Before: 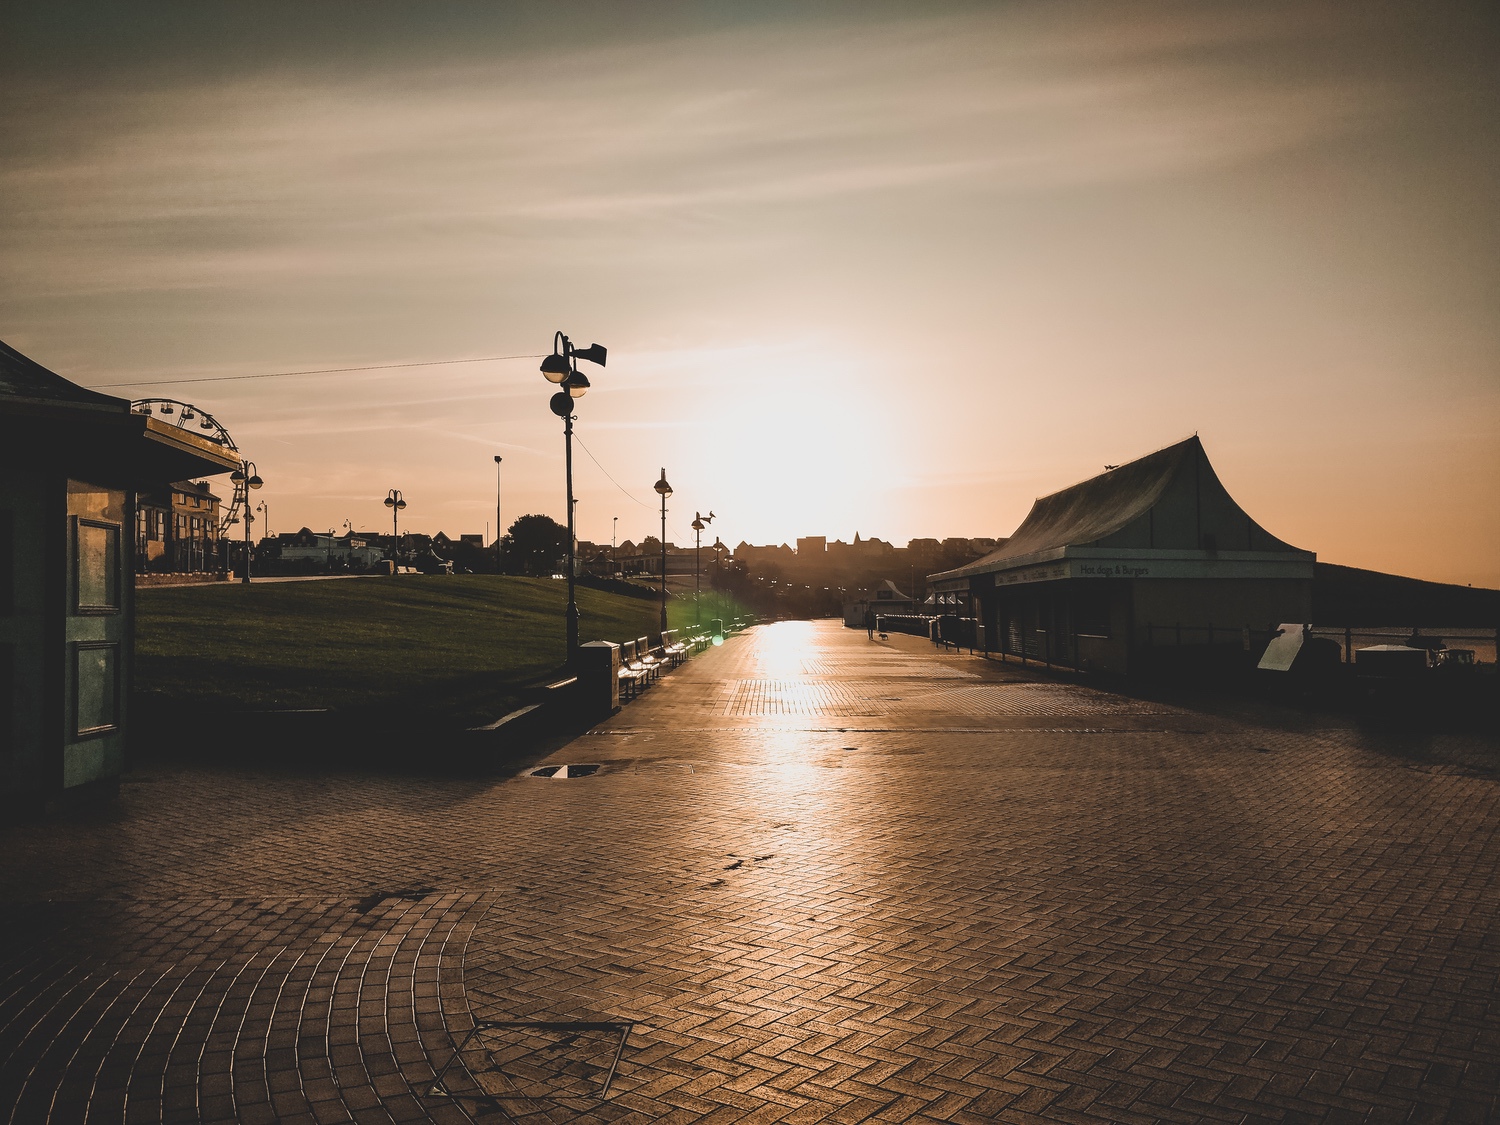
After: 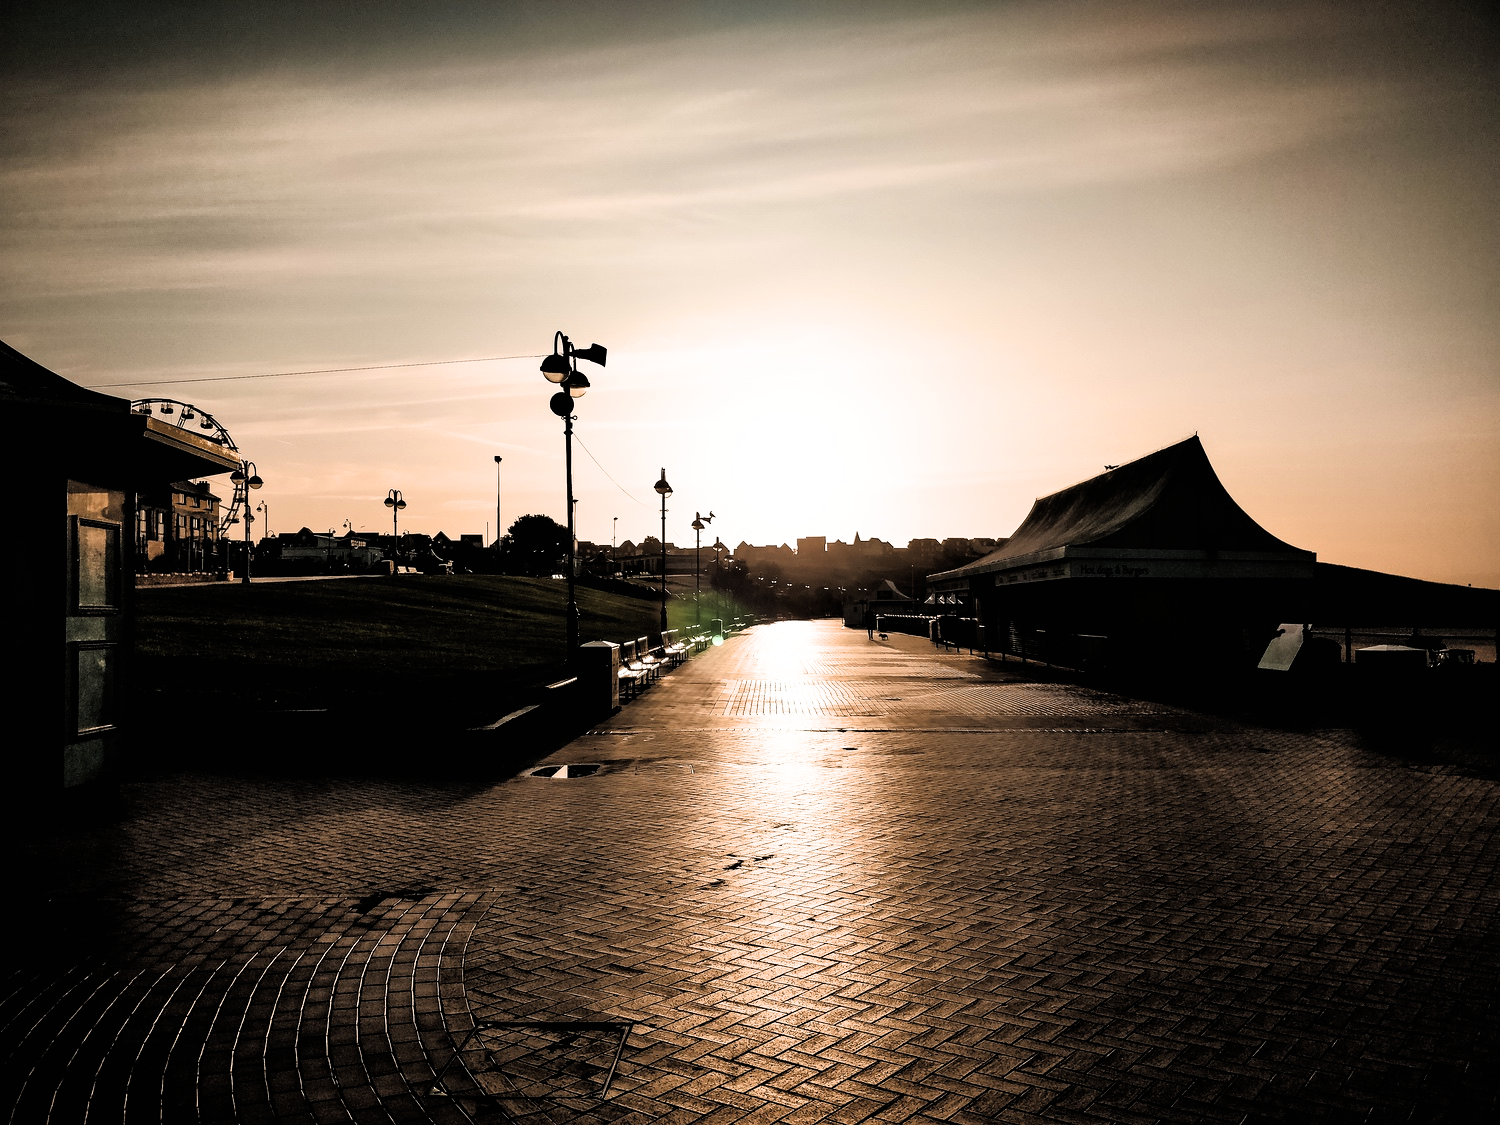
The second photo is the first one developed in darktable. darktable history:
filmic rgb: black relative exposure -3.63 EV, white relative exposure 2.16 EV, hardness 3.62
white balance: emerald 1
